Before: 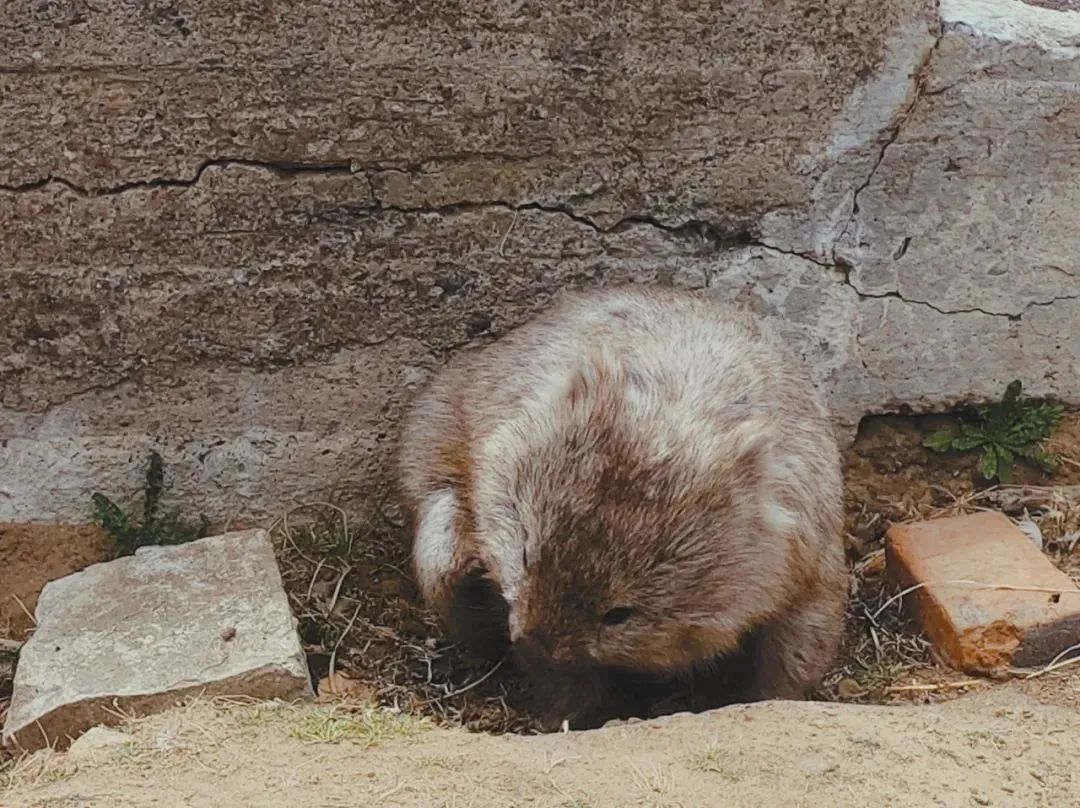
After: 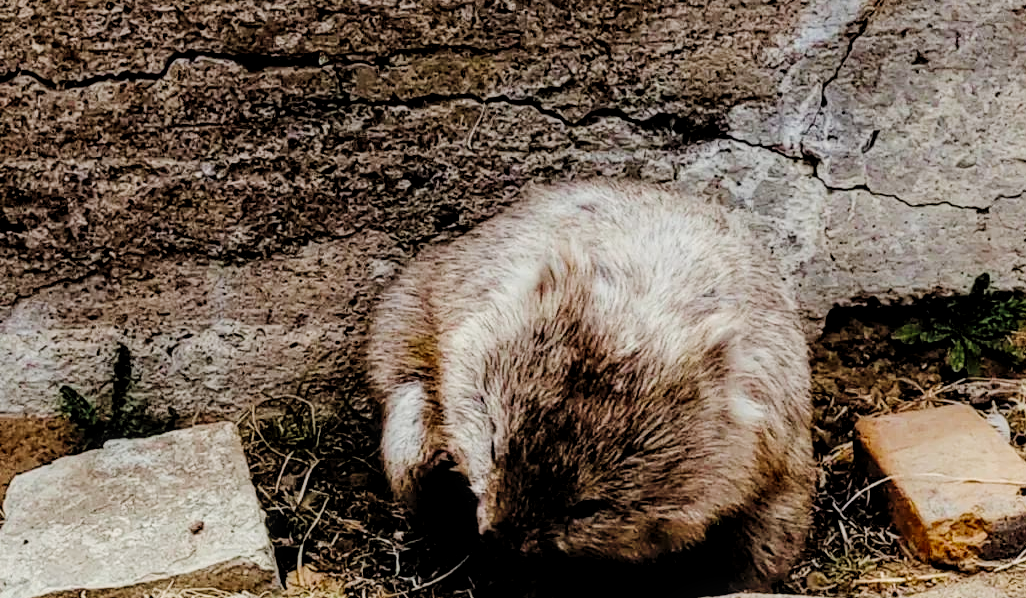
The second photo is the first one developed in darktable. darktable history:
local contrast: detail 130%
tone curve: curves: ch0 [(0, 0) (0.003, 0.003) (0.011, 0.009) (0.025, 0.018) (0.044, 0.027) (0.069, 0.034) (0.1, 0.043) (0.136, 0.056) (0.177, 0.084) (0.224, 0.138) (0.277, 0.203) (0.335, 0.329) (0.399, 0.451) (0.468, 0.572) (0.543, 0.671) (0.623, 0.754) (0.709, 0.821) (0.801, 0.88) (0.898, 0.938) (1, 1)], preserve colors none
velvia: on, module defaults
levels: levels [0.116, 0.574, 1]
crop and rotate: left 2.991%, top 13.302%, right 1.981%, bottom 12.636%
